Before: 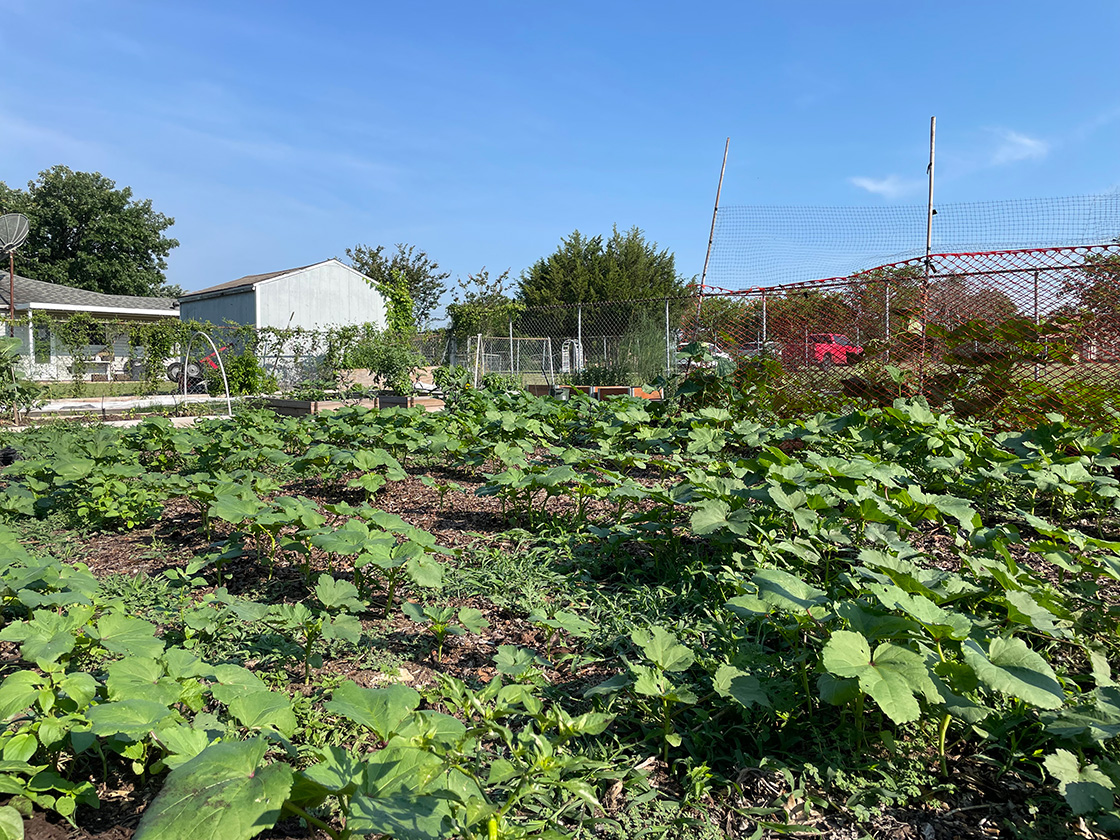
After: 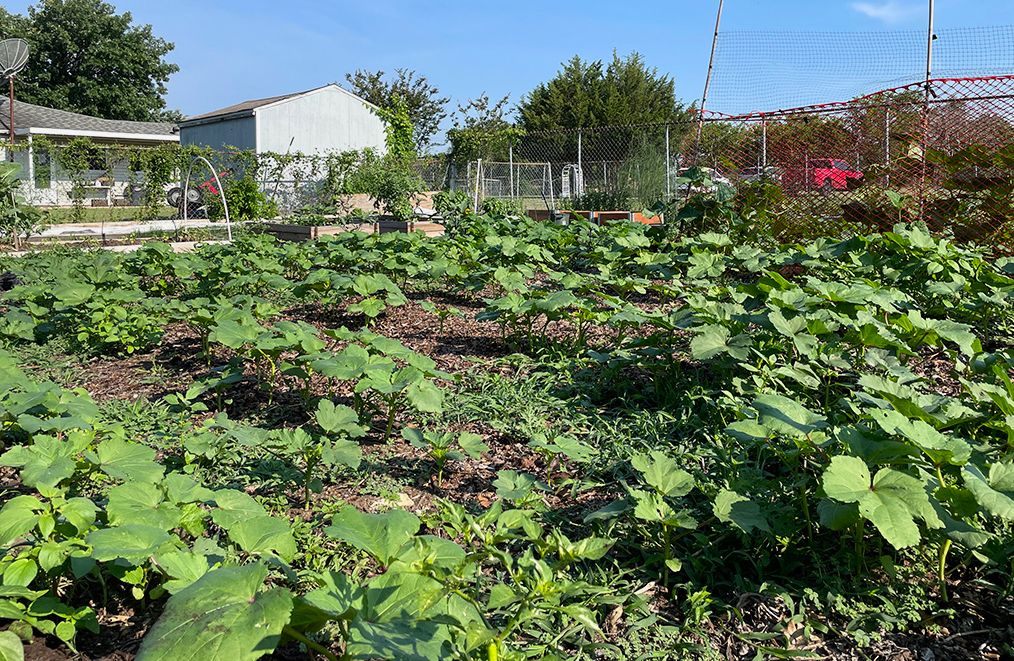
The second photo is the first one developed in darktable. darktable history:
crop: top 20.916%, right 9.437%, bottom 0.316%
contrast brightness saturation: contrast 0.04, saturation 0.07
filmic rgb: black relative exposure -16 EV, white relative exposure 2.93 EV, hardness 10.04, color science v6 (2022)
